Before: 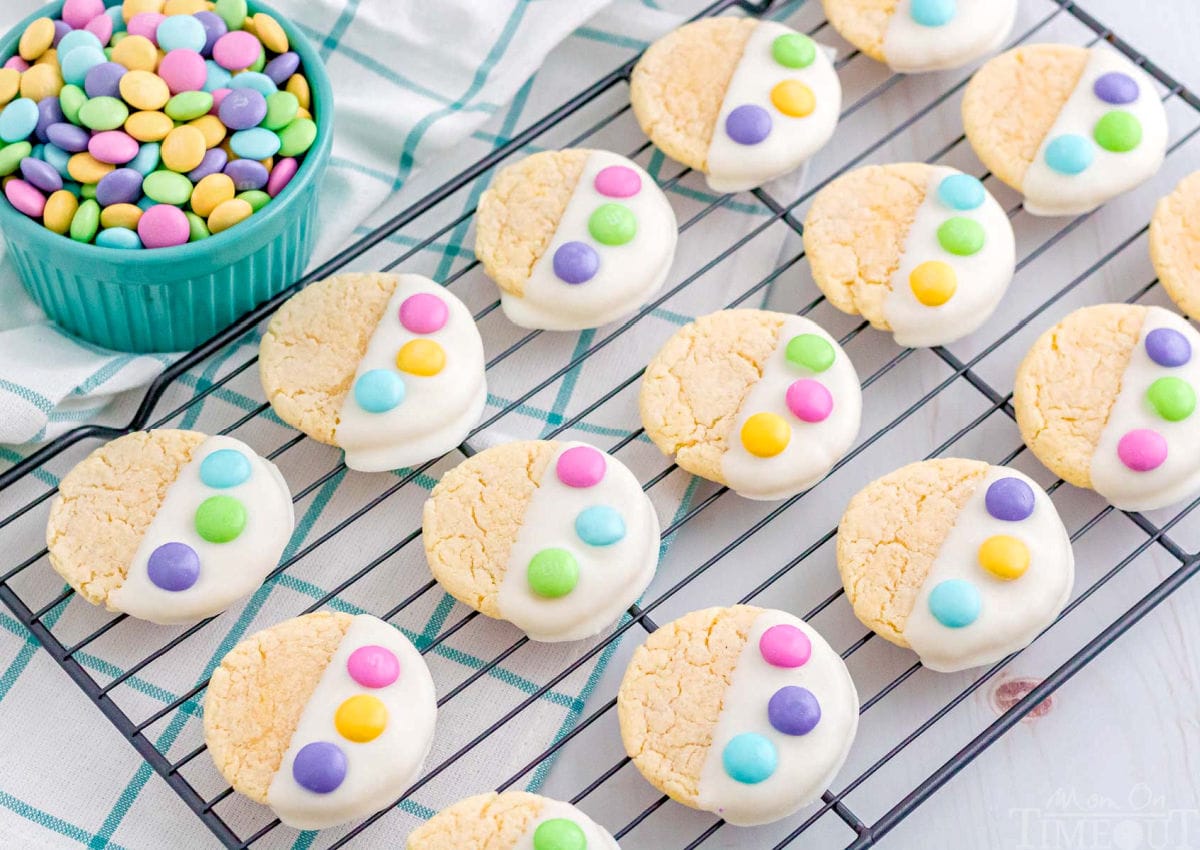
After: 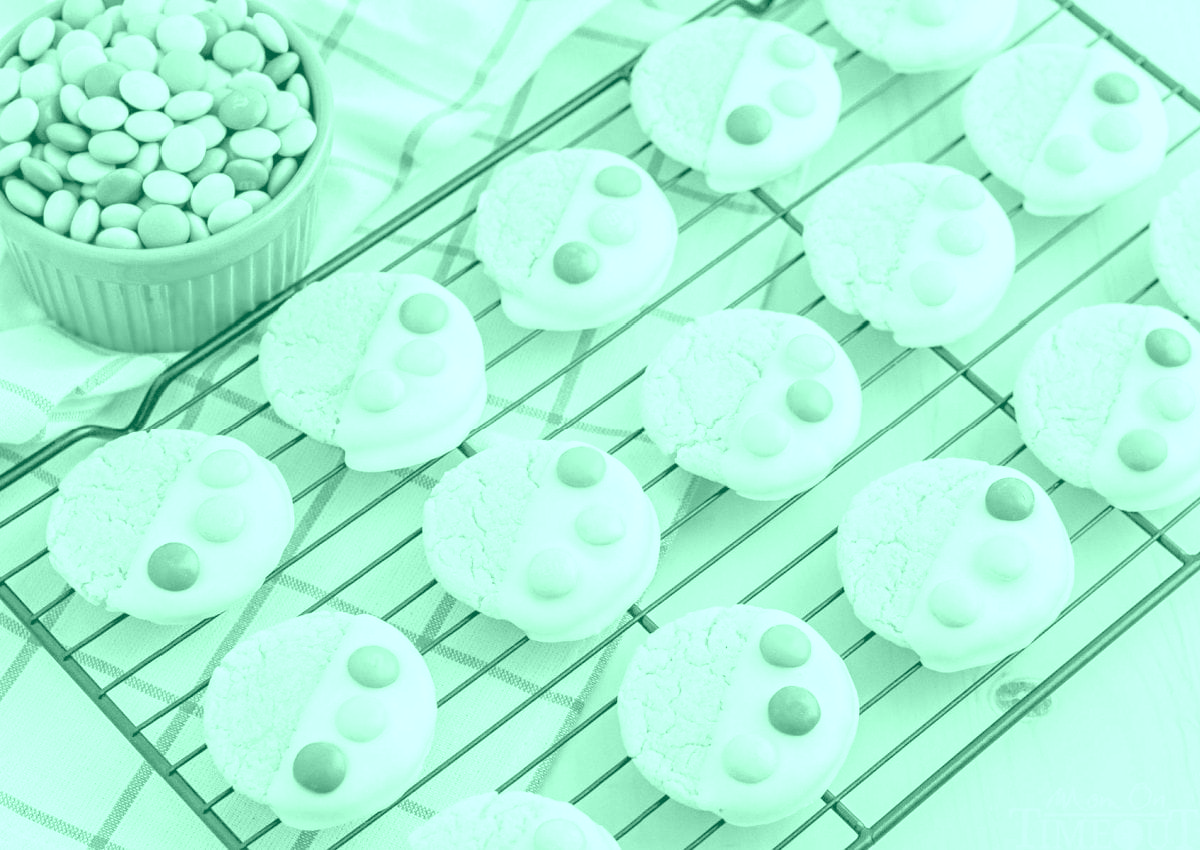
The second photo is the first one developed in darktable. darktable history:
colorize: hue 147.6°, saturation 65%, lightness 21.64%
exposure: black level correction 0, exposure 1.625 EV, compensate exposure bias true, compensate highlight preservation false
